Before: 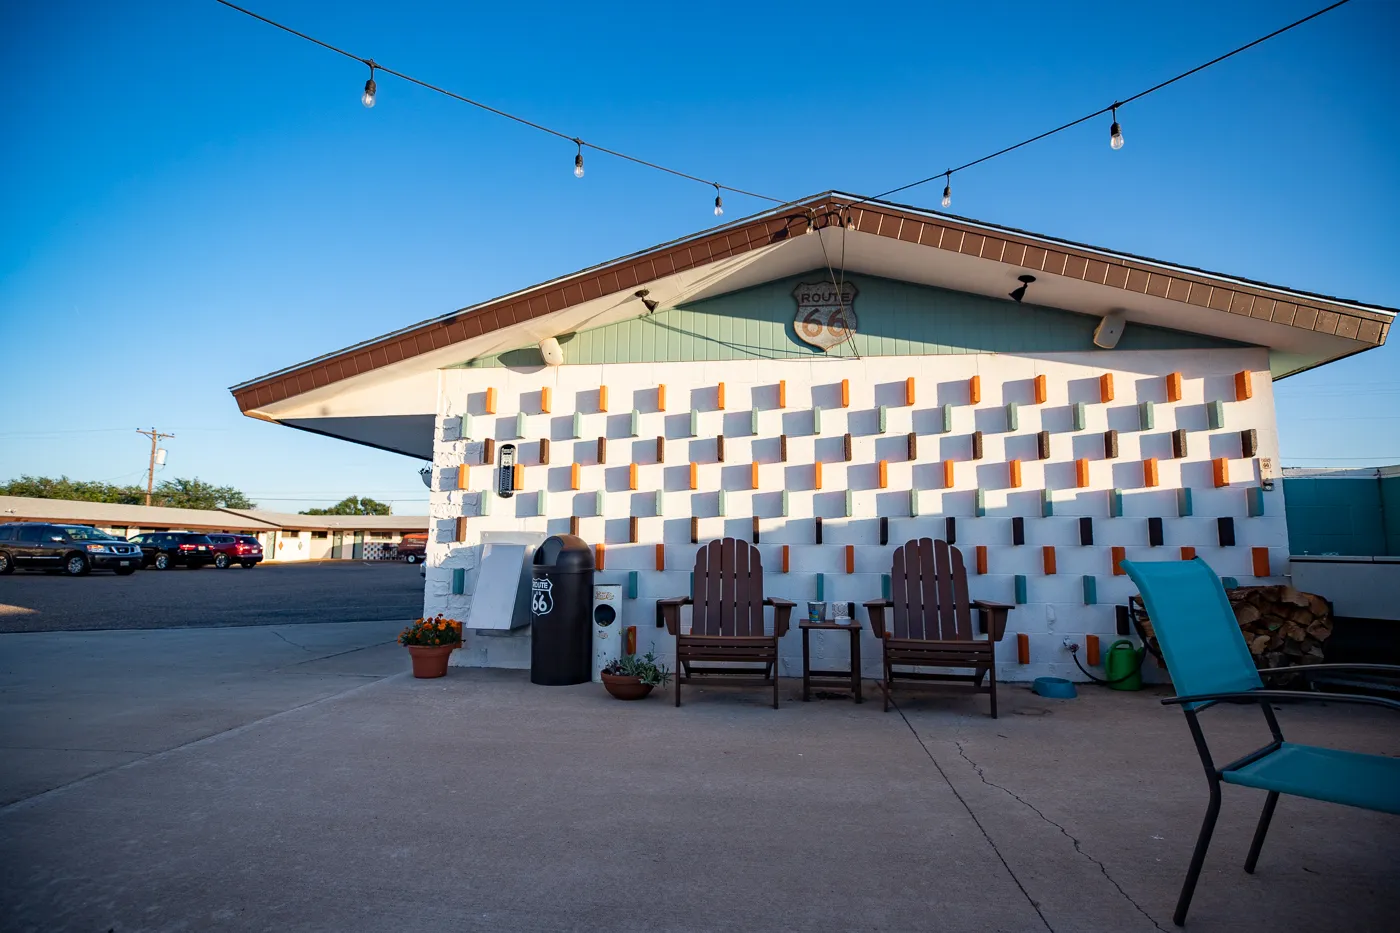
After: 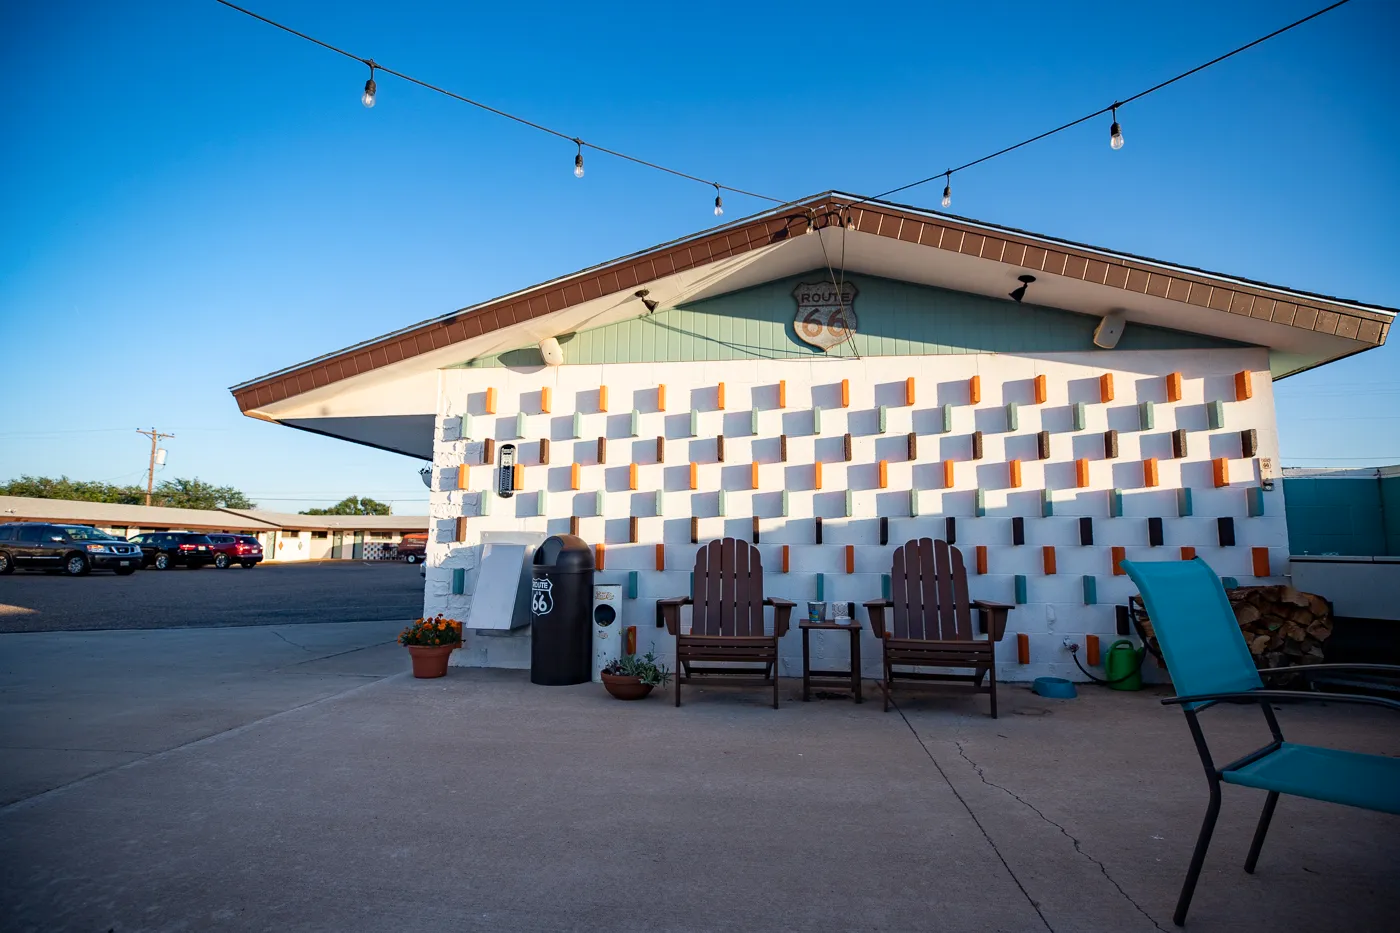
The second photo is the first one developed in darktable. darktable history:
shadows and highlights: shadows -25.76, highlights 48.05, soften with gaussian
